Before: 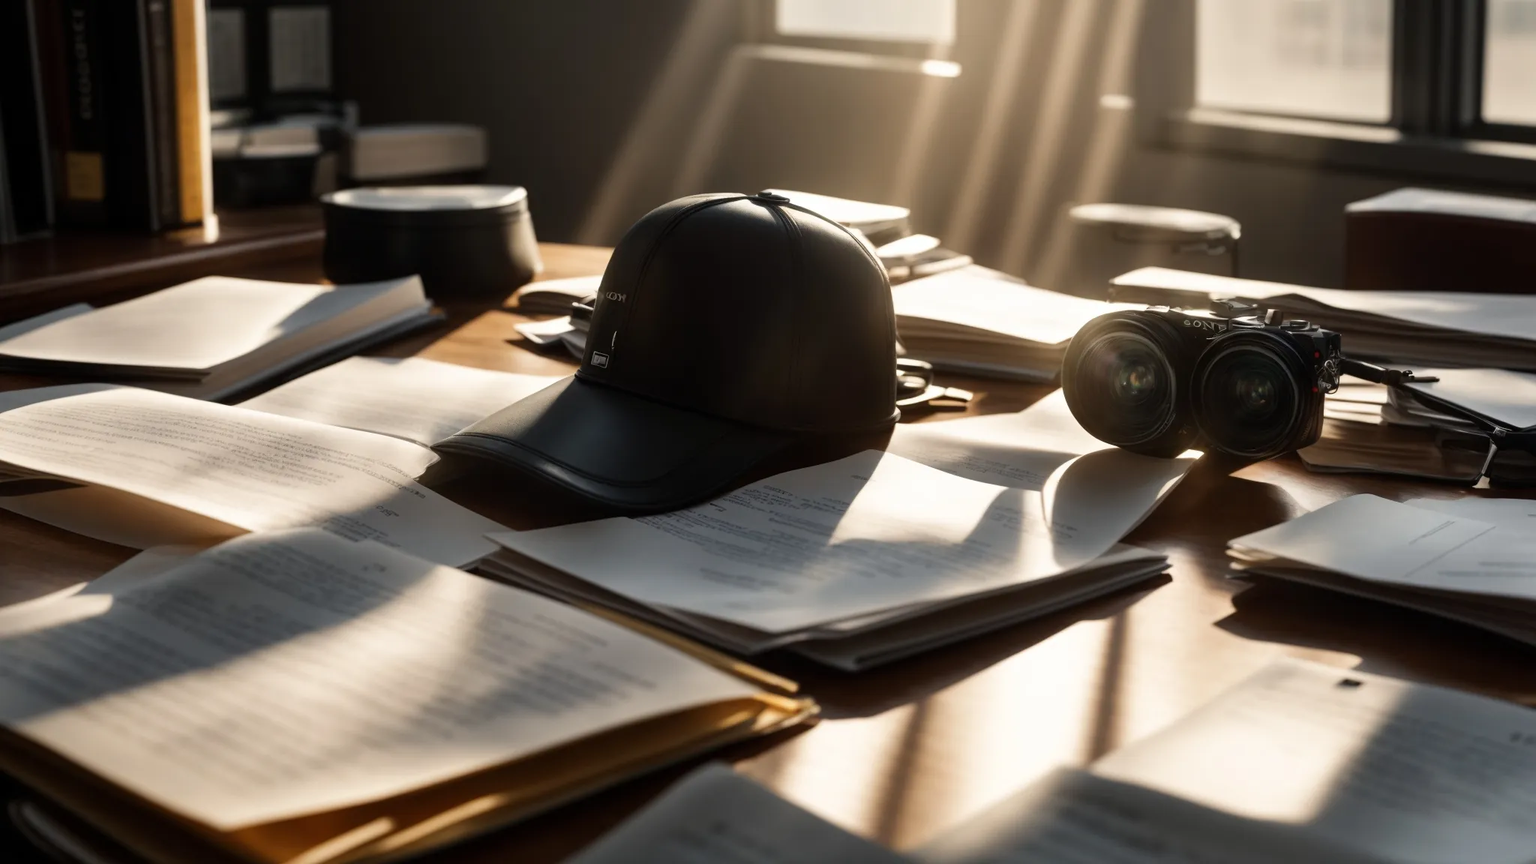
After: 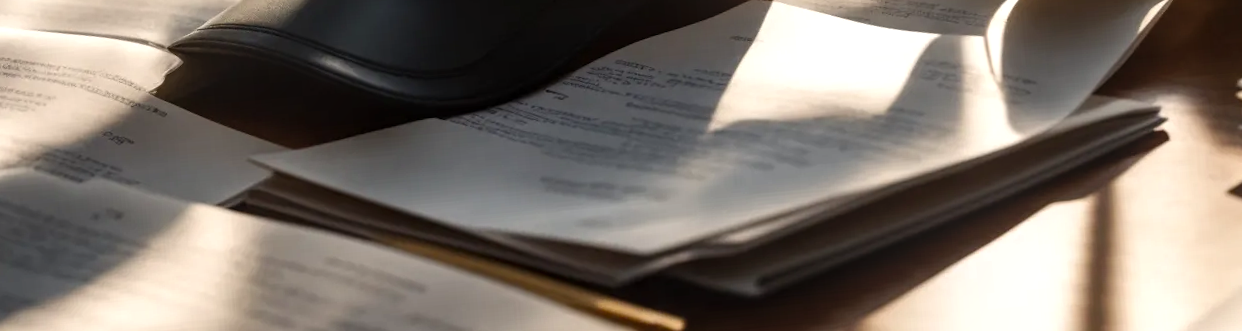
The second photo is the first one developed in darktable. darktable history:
crop: left 18.091%, top 51.13%, right 17.525%, bottom 16.85%
color balance rgb: shadows lift › chroma 1%, shadows lift › hue 28.8°, power › hue 60°, highlights gain › chroma 1%, highlights gain › hue 60°, global offset › luminance 0.25%, perceptual saturation grading › highlights -20%, perceptual saturation grading › shadows 20%, perceptual brilliance grading › highlights 5%, perceptual brilliance grading › shadows -10%, global vibrance 19.67%
rotate and perspective: rotation -5°, crop left 0.05, crop right 0.952, crop top 0.11, crop bottom 0.89
local contrast: on, module defaults
